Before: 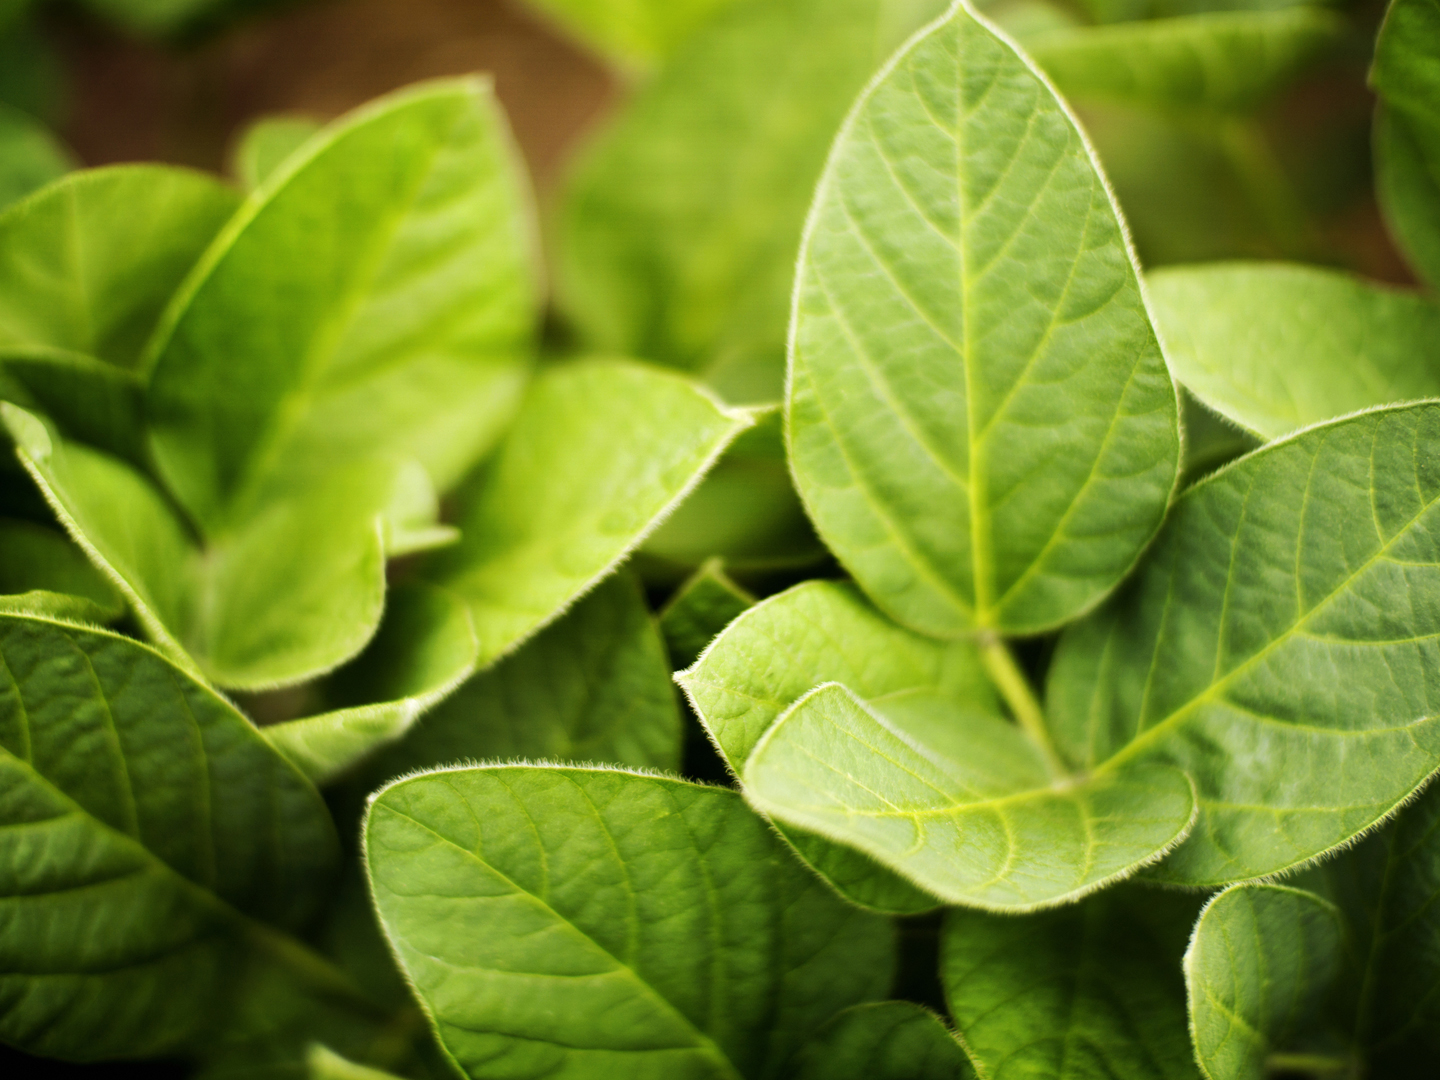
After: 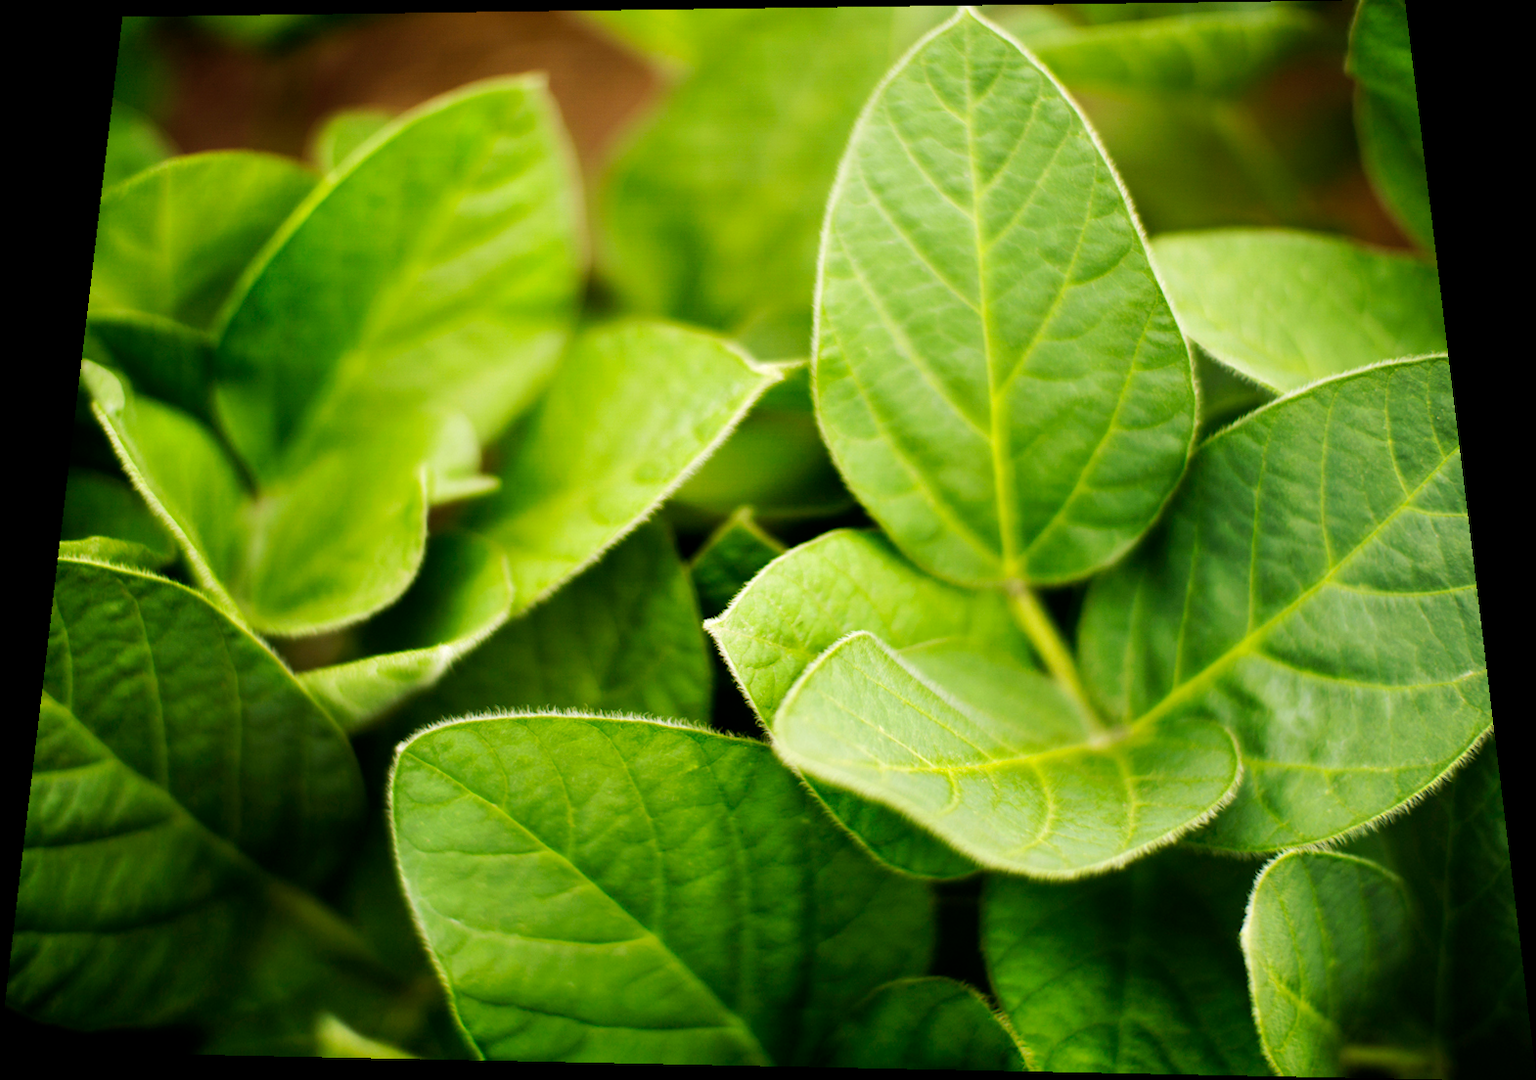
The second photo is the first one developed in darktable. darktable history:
rotate and perspective: rotation 0.128°, lens shift (vertical) -0.181, lens shift (horizontal) -0.044, shear 0.001, automatic cropping off
